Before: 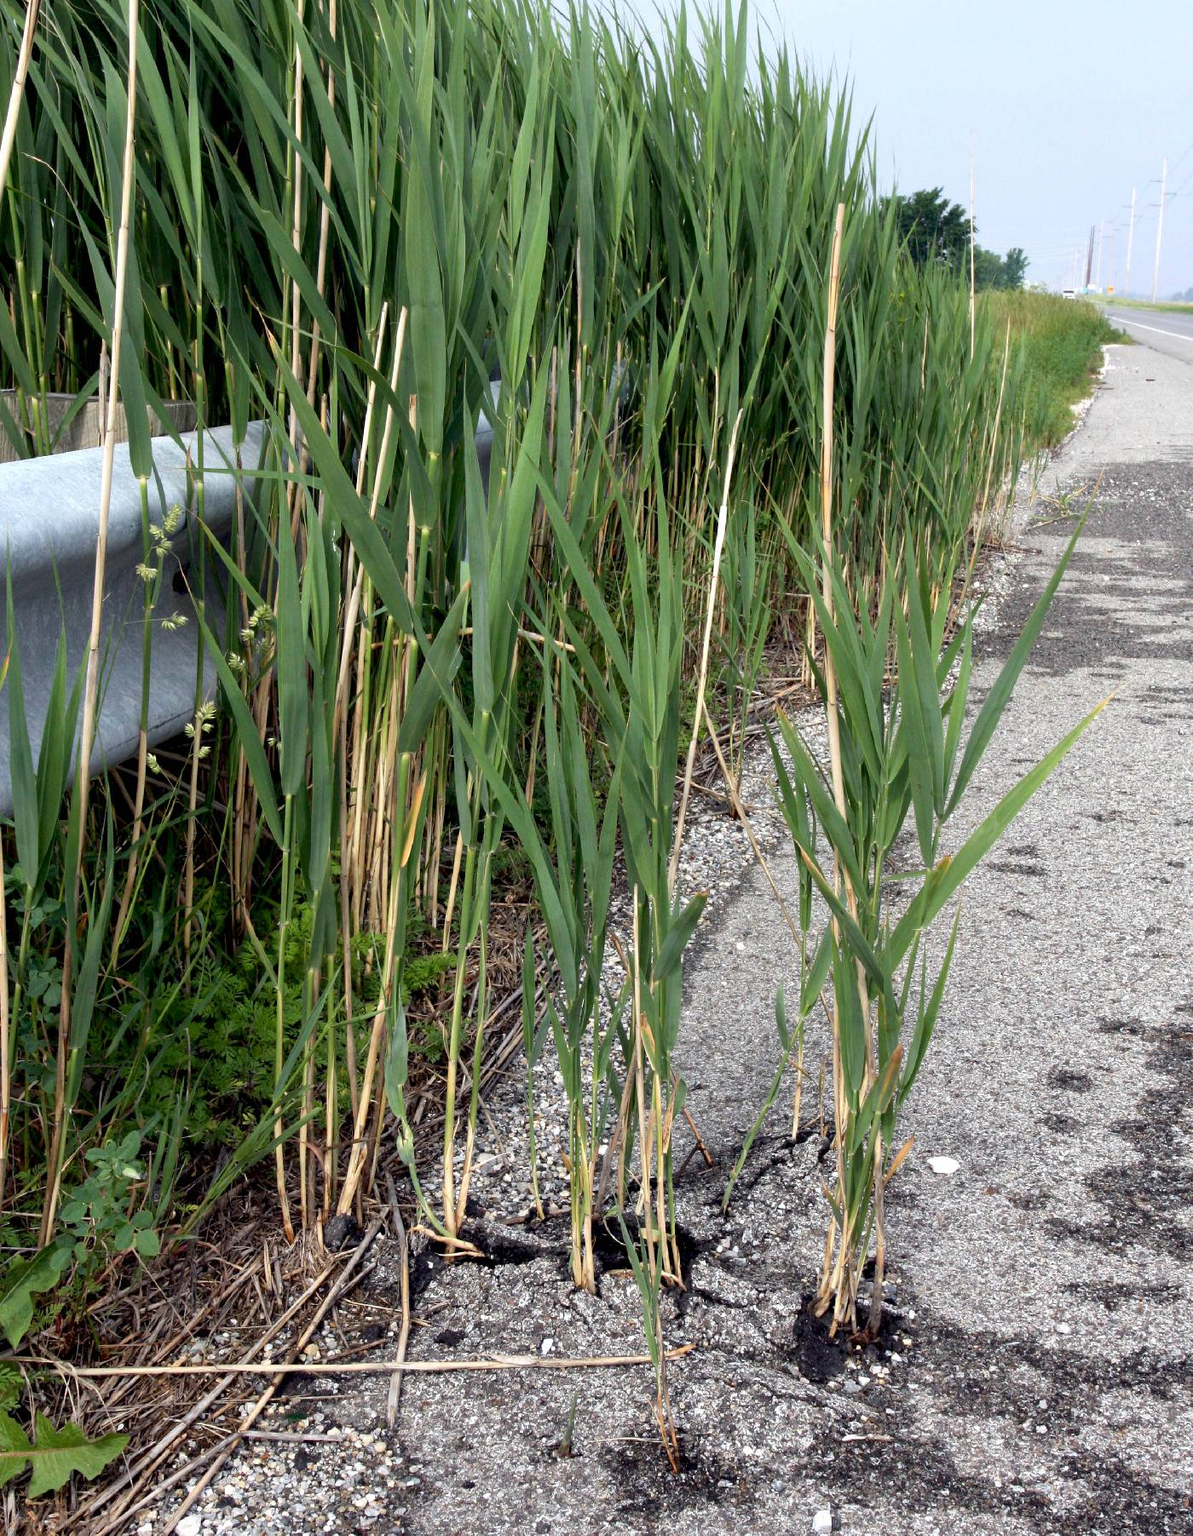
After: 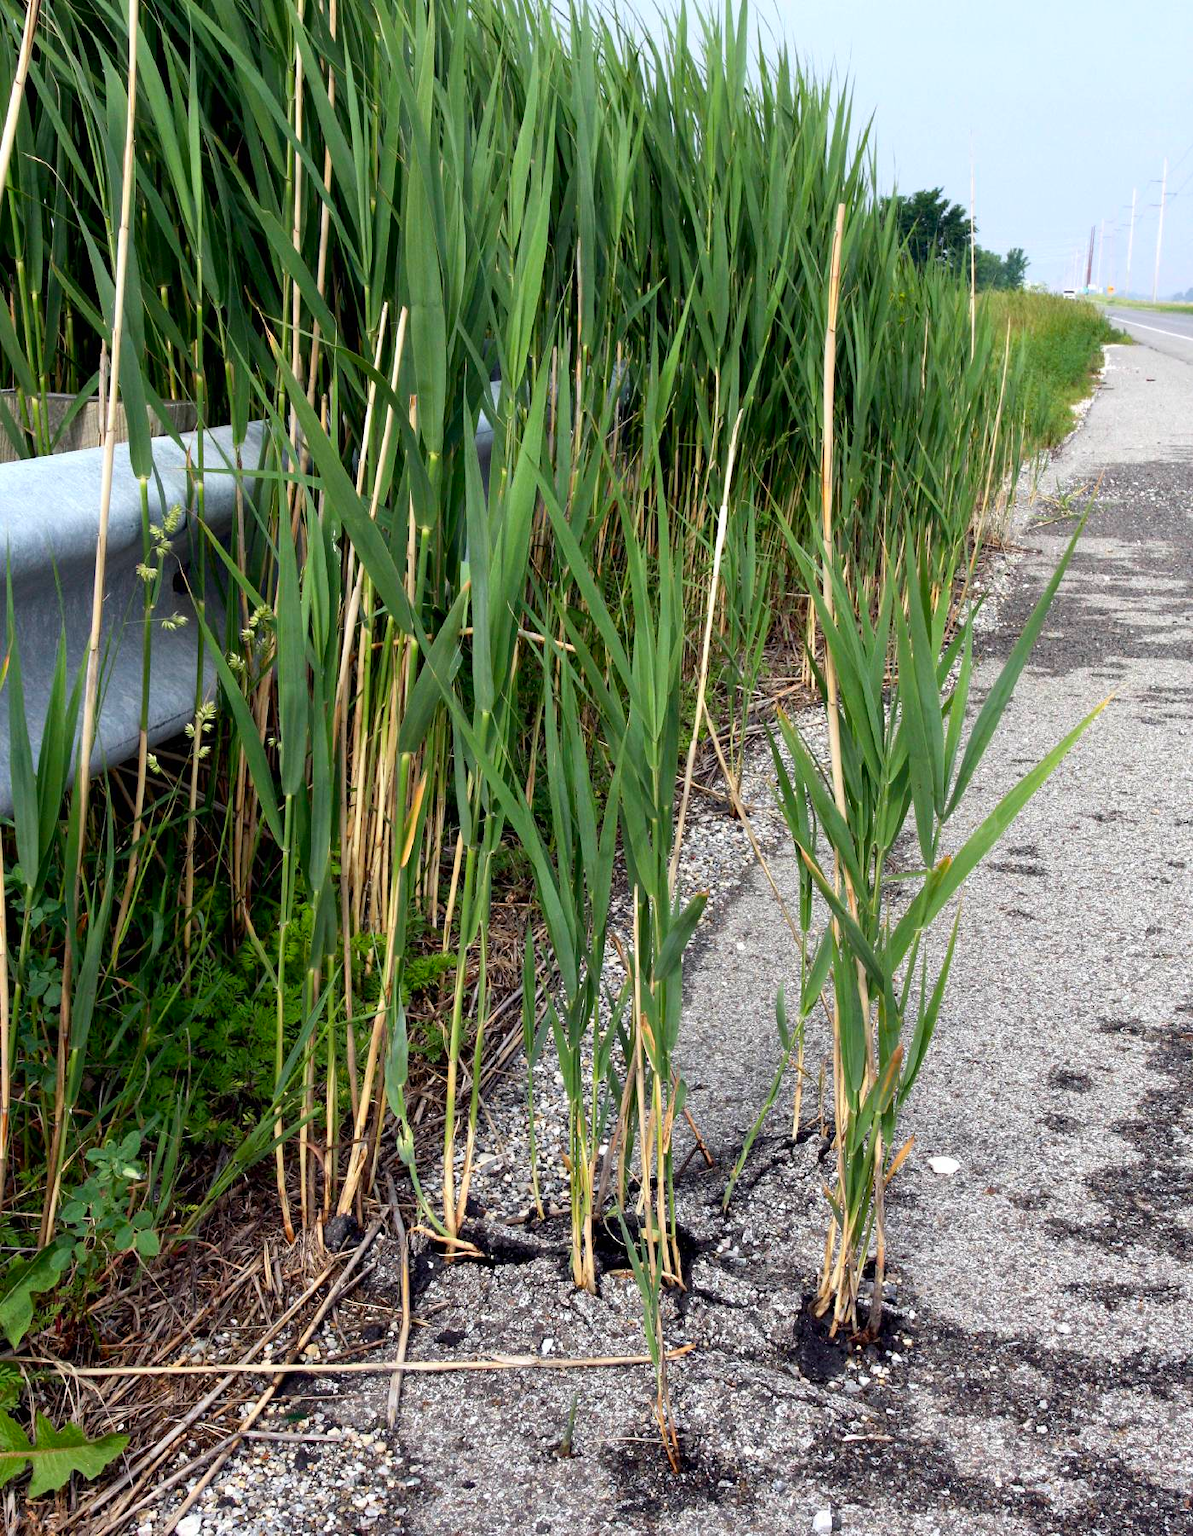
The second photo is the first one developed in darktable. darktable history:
contrast brightness saturation: contrast 0.091, saturation 0.271
